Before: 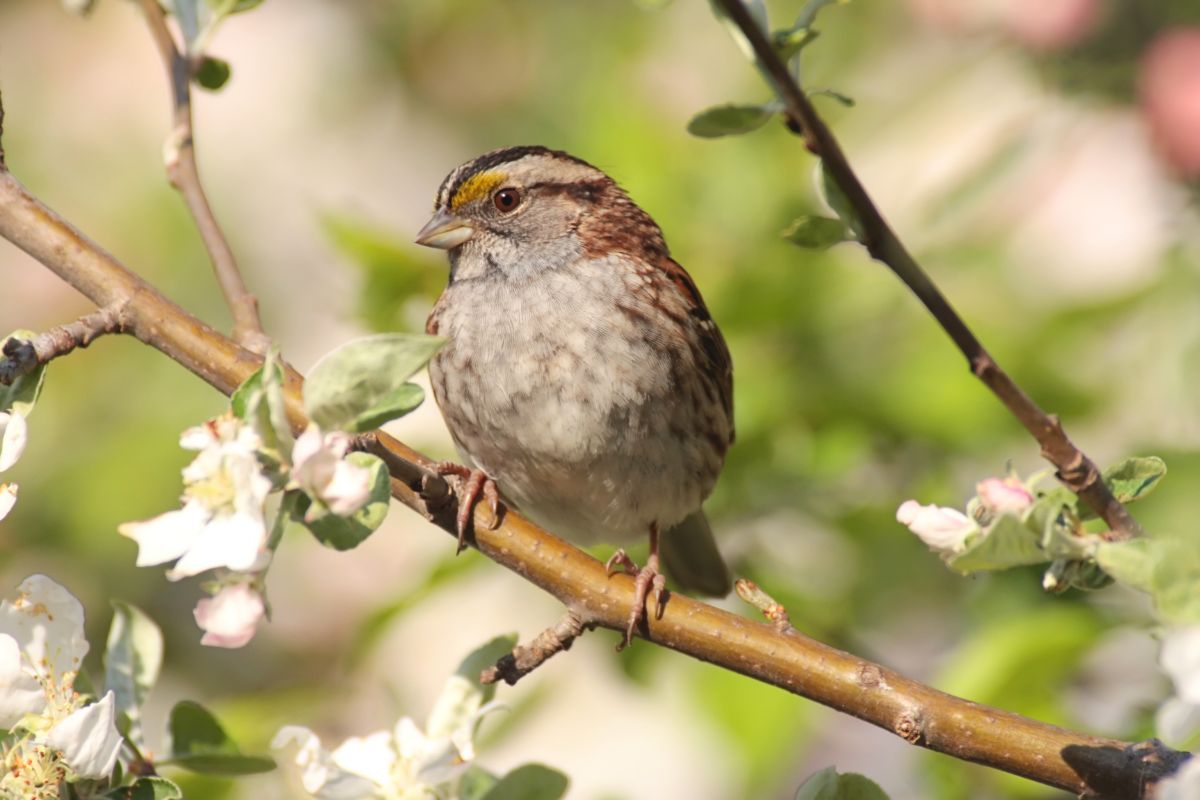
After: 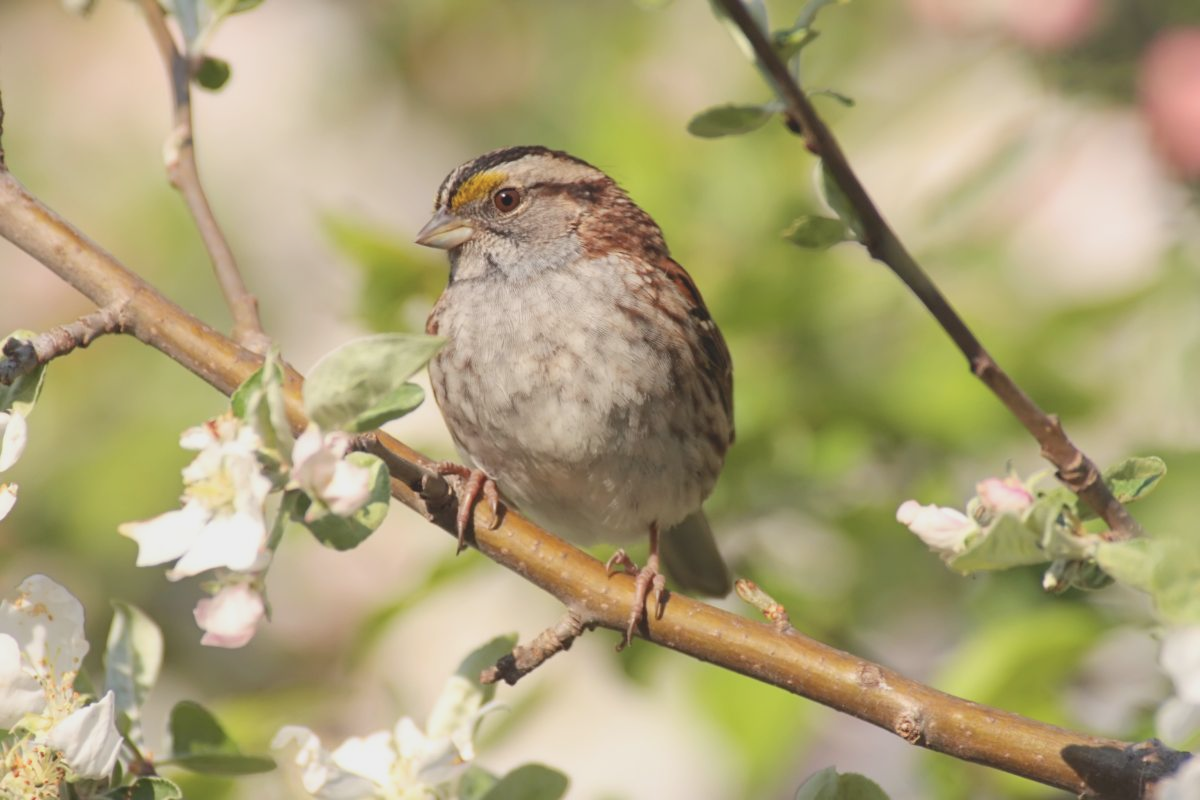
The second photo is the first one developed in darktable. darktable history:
contrast brightness saturation: contrast -0.137, brightness 0.044, saturation -0.14
